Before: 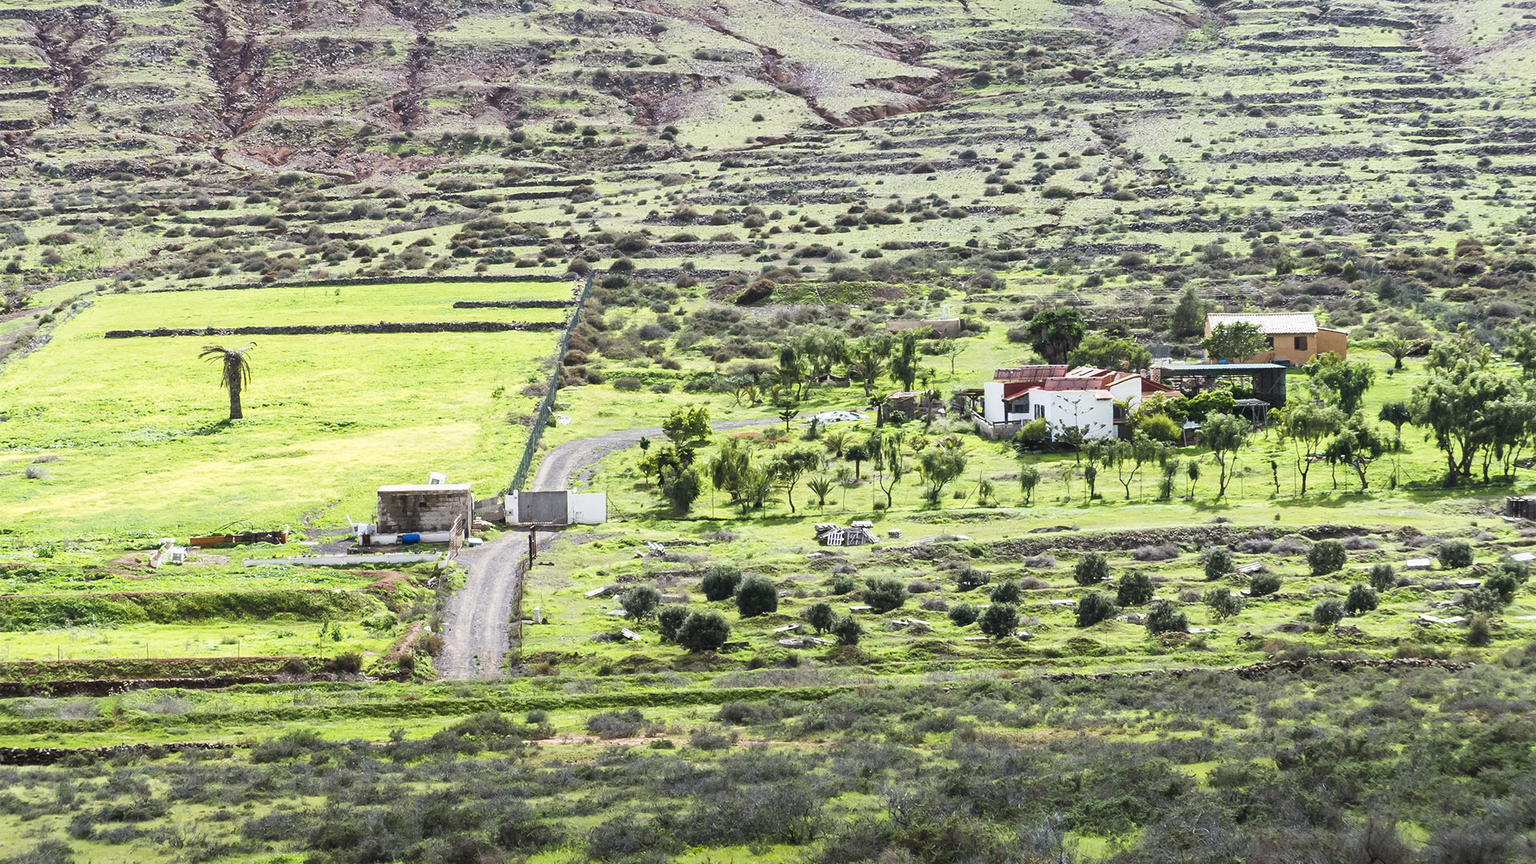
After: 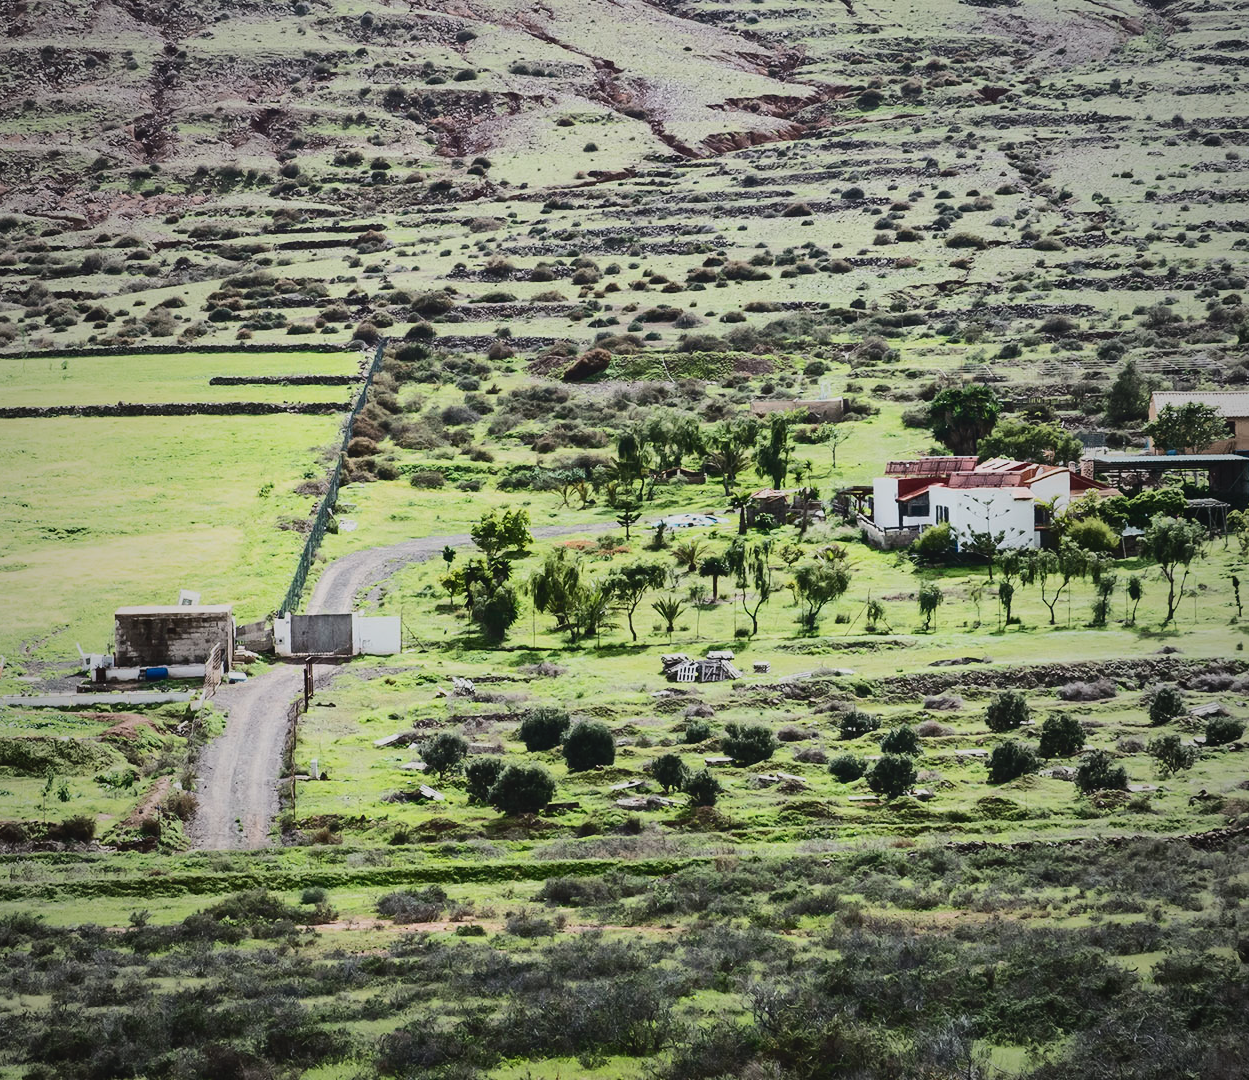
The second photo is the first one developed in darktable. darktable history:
exposure: exposure -0.943 EV, compensate highlight preservation false
tone curve: curves: ch0 [(0, 0) (0.003, 0.061) (0.011, 0.065) (0.025, 0.066) (0.044, 0.077) (0.069, 0.092) (0.1, 0.106) (0.136, 0.125) (0.177, 0.16) (0.224, 0.206) (0.277, 0.272) (0.335, 0.356) (0.399, 0.472) (0.468, 0.59) (0.543, 0.686) (0.623, 0.766) (0.709, 0.832) (0.801, 0.886) (0.898, 0.929) (1, 1)], color space Lab, independent channels, preserve colors none
crop and rotate: left 18.621%, right 16.277%
vignetting: fall-off start 72.6%, fall-off radius 107.44%, width/height ratio 0.733
